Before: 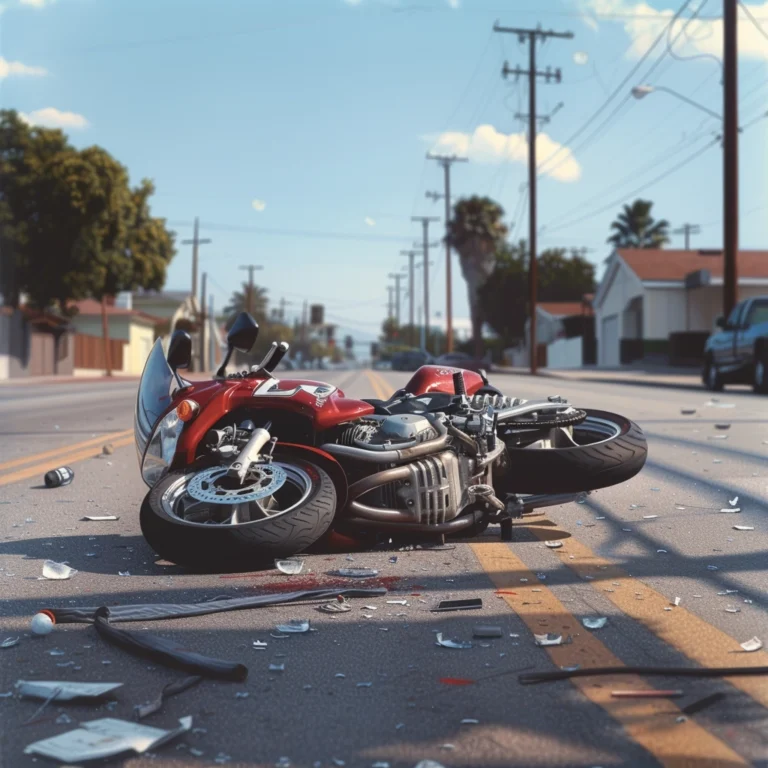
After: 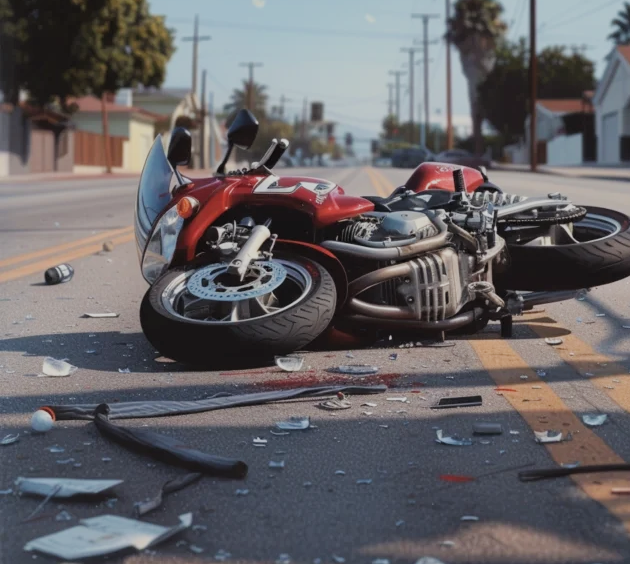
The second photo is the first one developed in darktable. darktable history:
crop: top 26.531%, right 17.959%
filmic rgb: black relative exposure -7.65 EV, white relative exposure 4.56 EV, hardness 3.61
